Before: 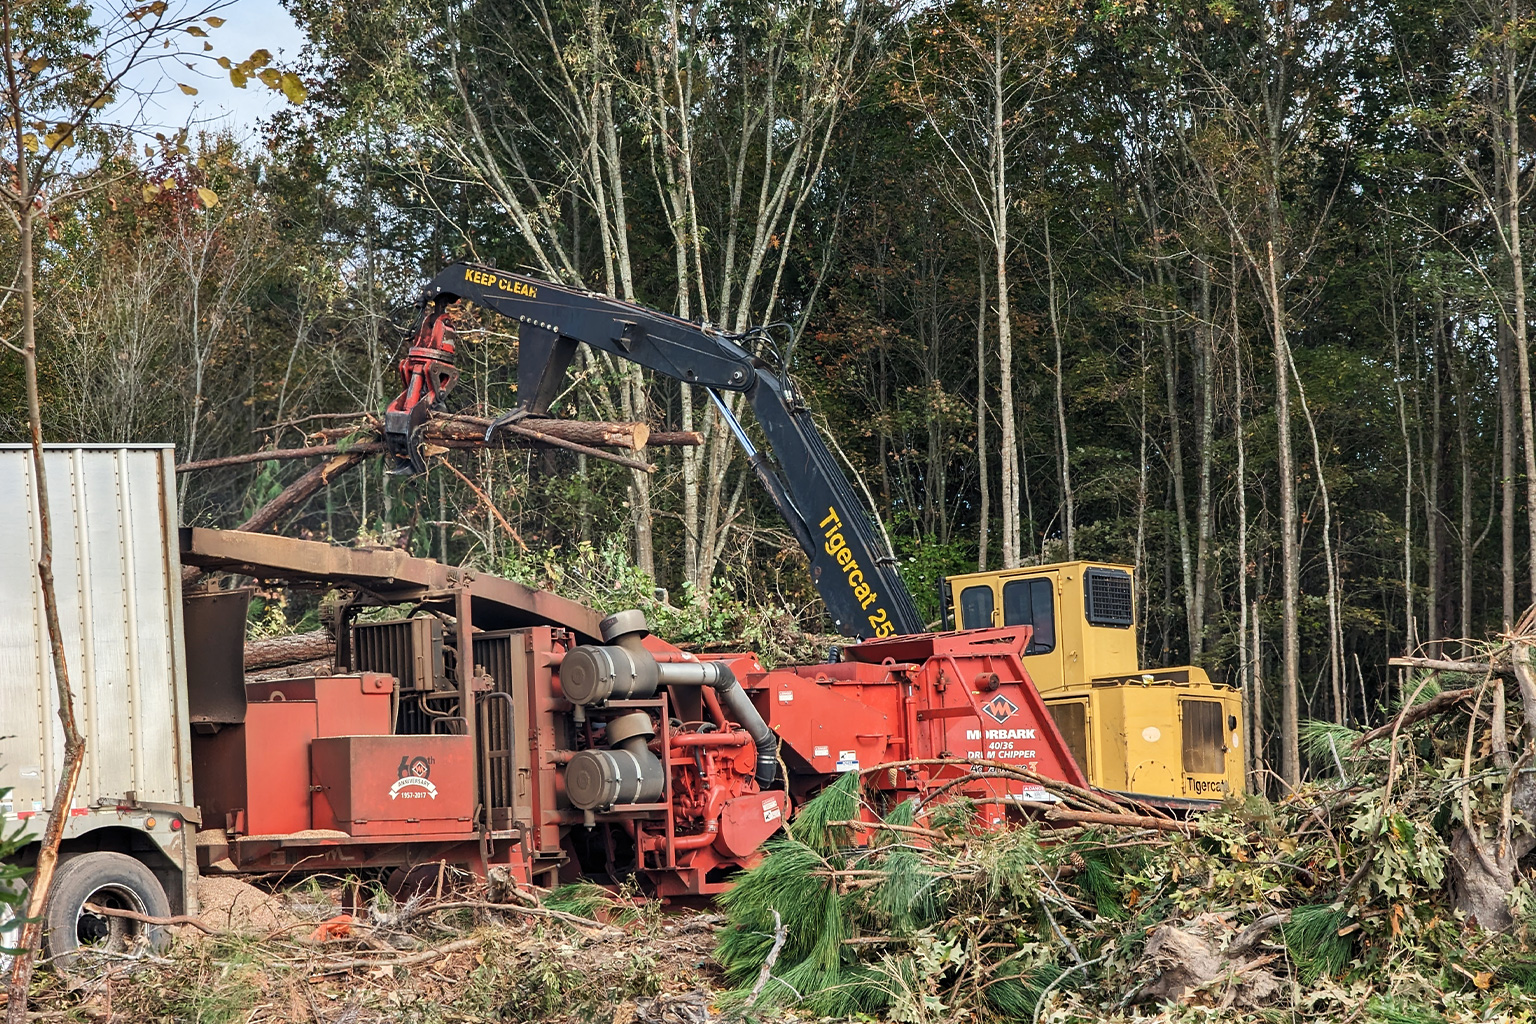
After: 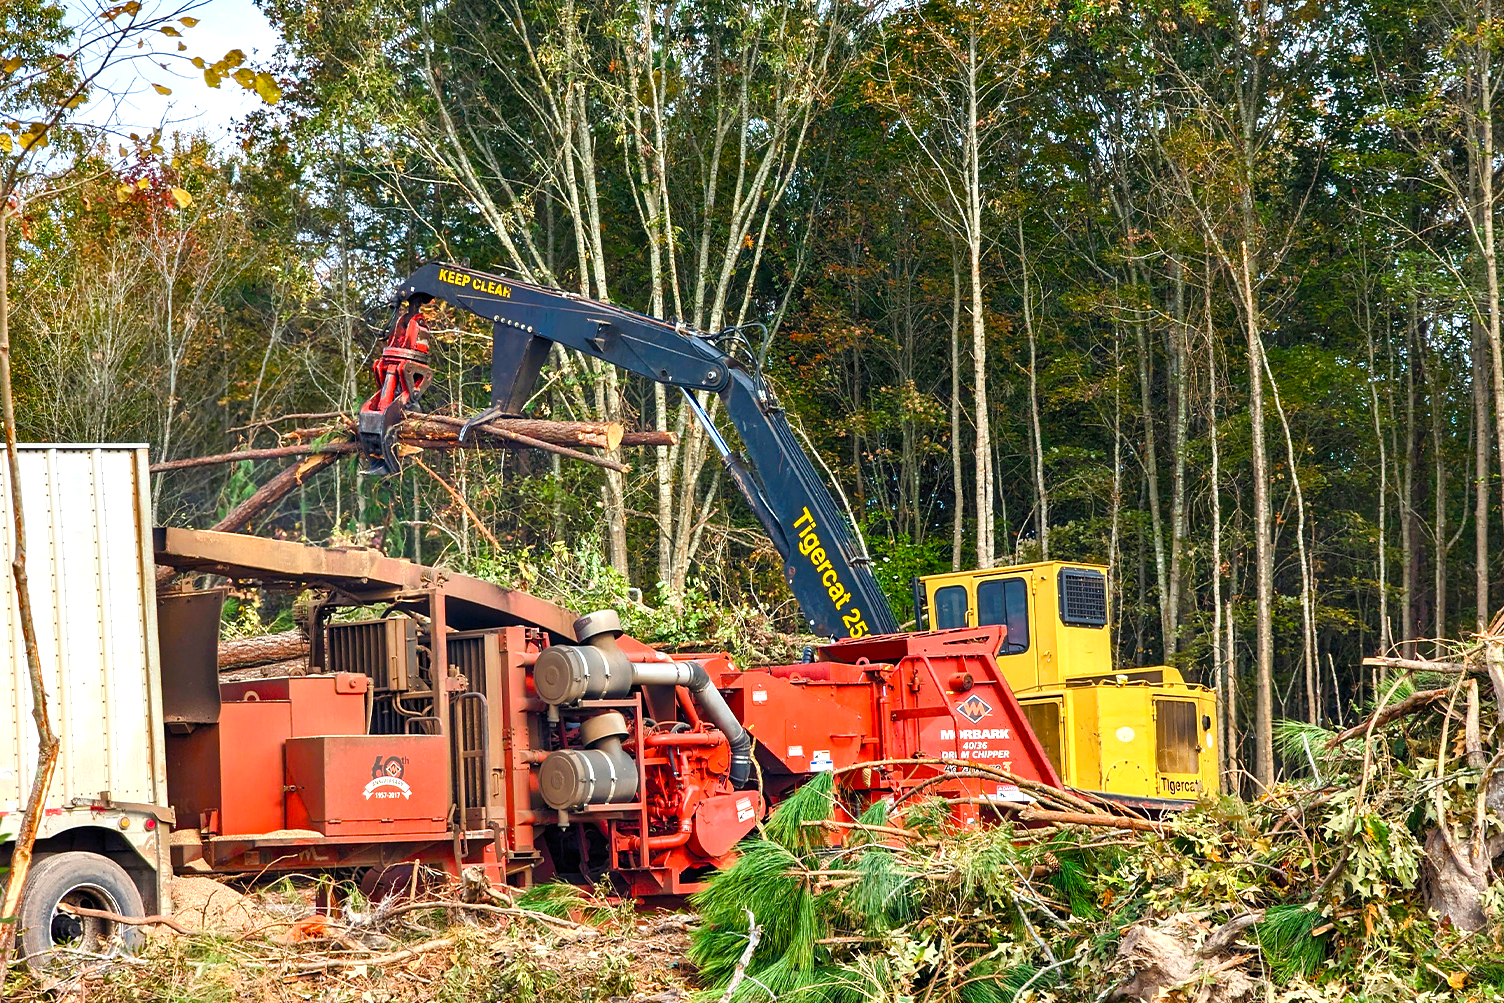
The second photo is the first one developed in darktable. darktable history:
crop: left 1.742%, right 0.279%, bottom 2.007%
exposure: exposure 0.607 EV, compensate highlight preservation false
color balance rgb: linear chroma grading › global chroma 33.149%, perceptual saturation grading › global saturation 20%, perceptual saturation grading › highlights -25.328%, perceptual saturation grading › shadows 49.373%
